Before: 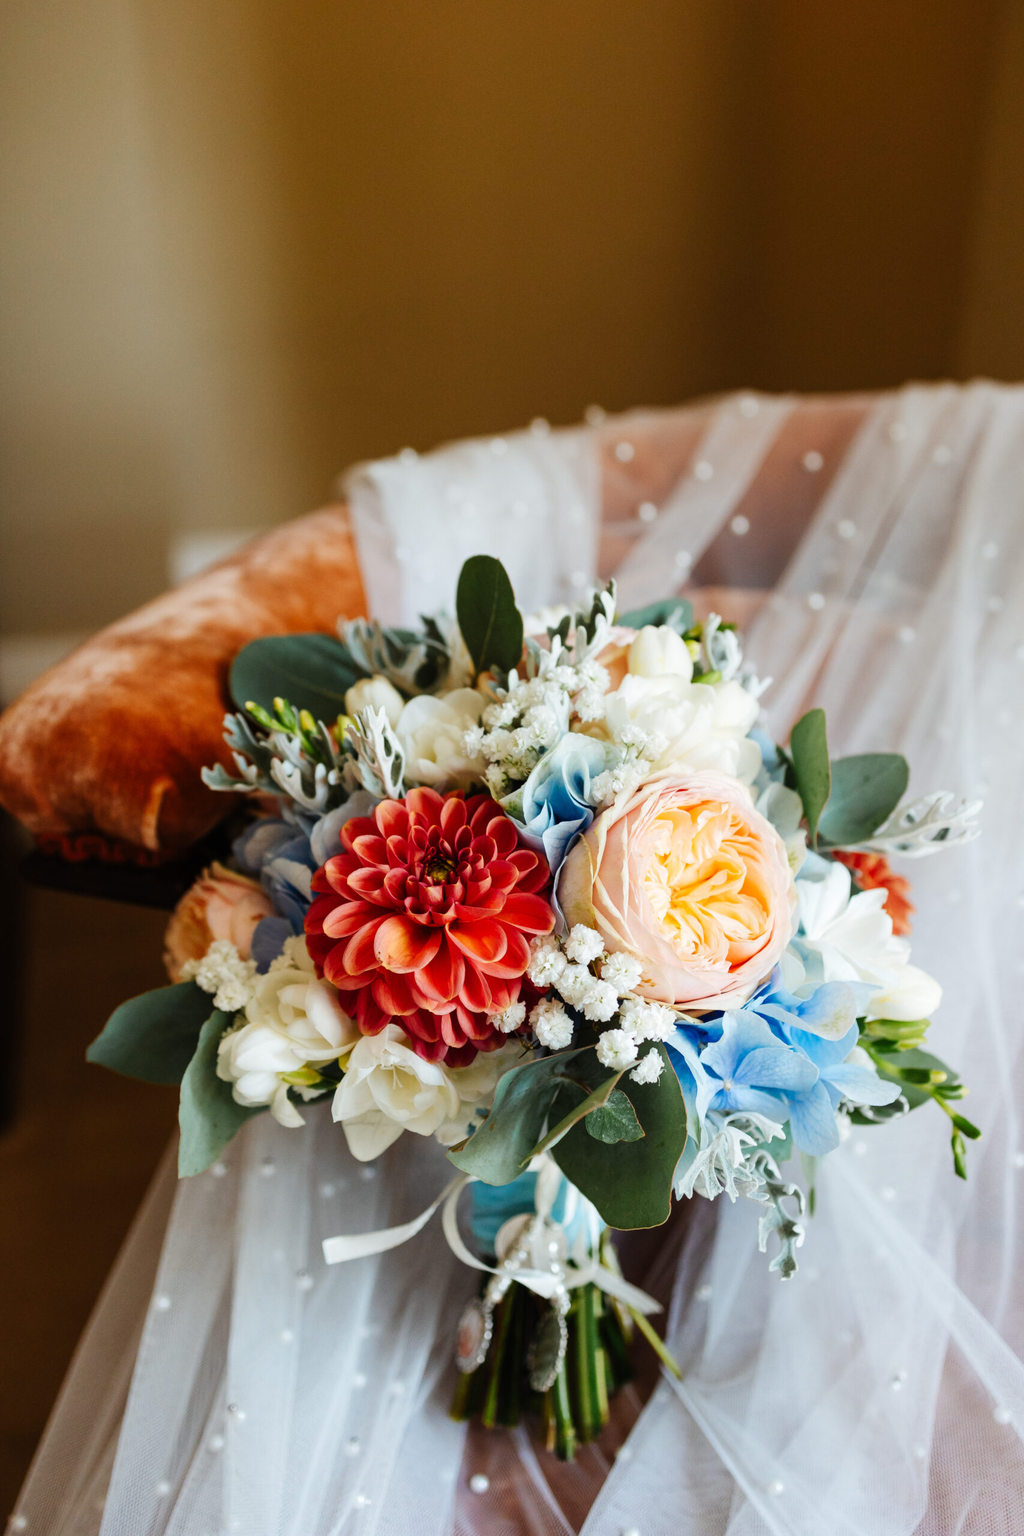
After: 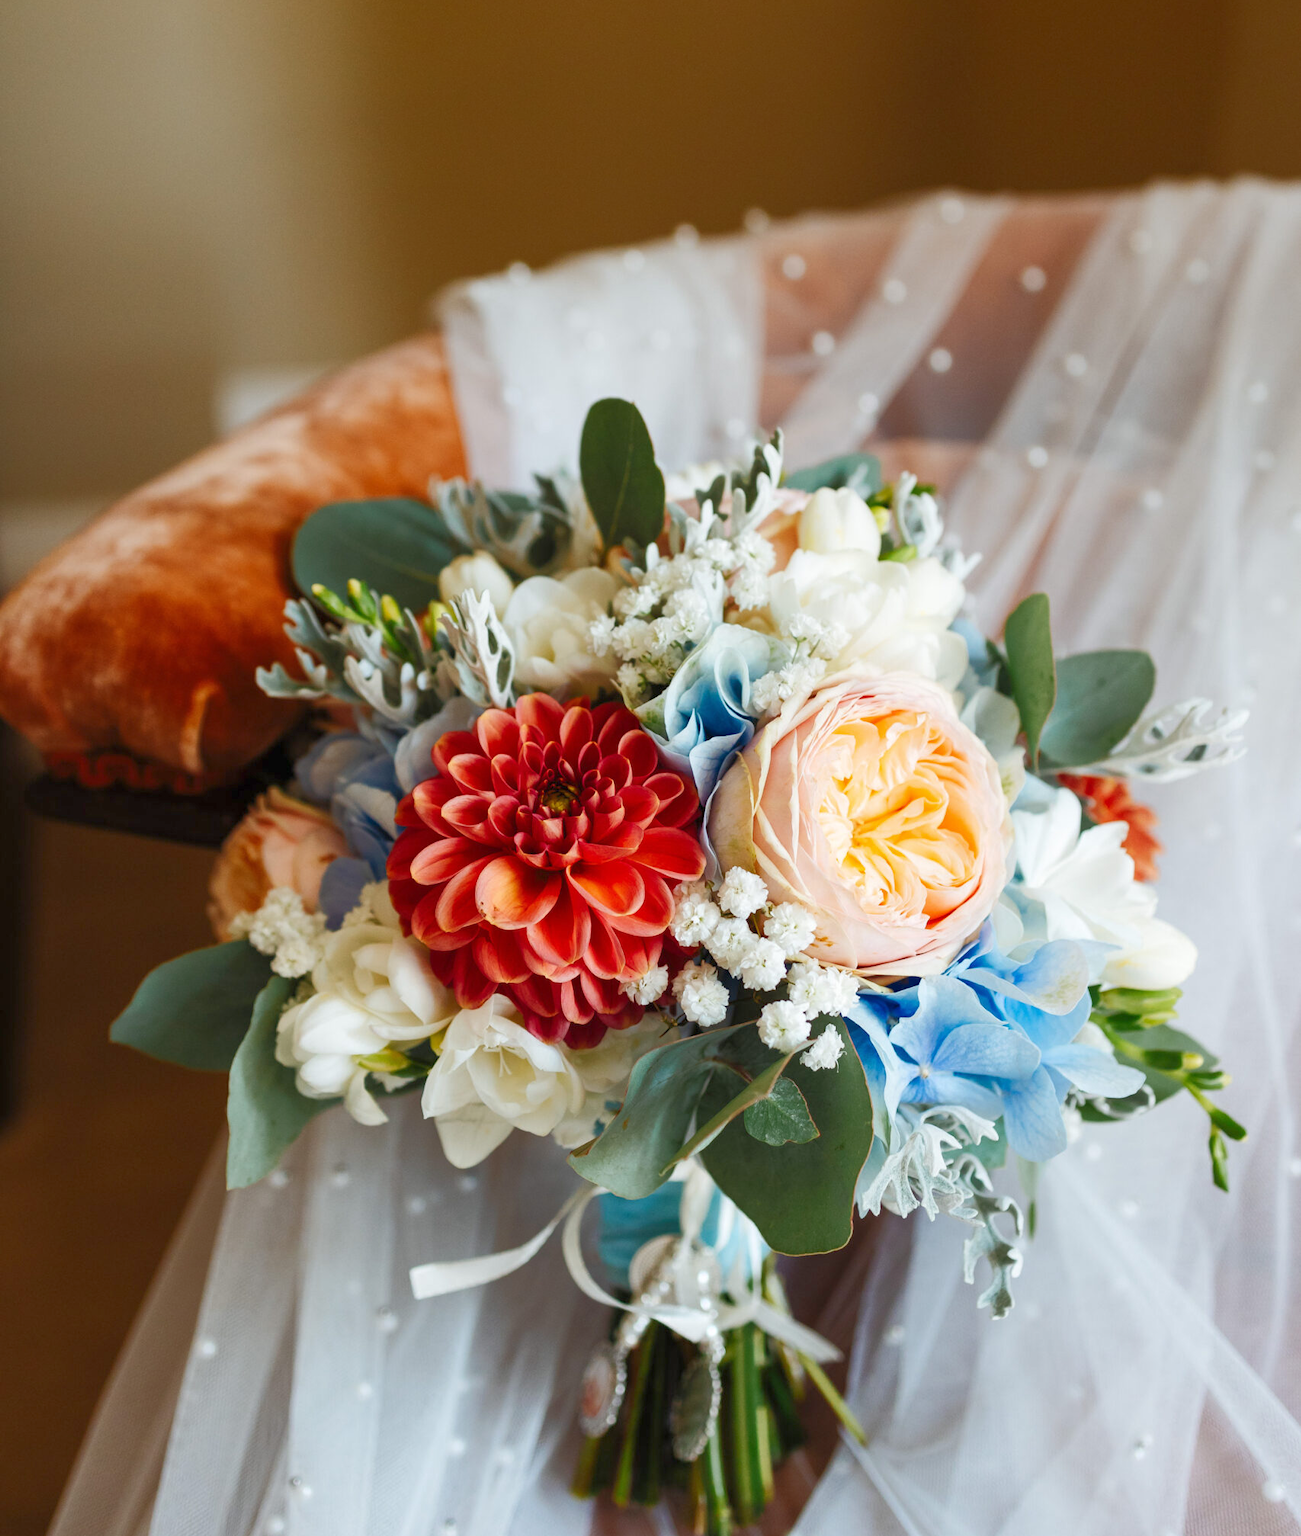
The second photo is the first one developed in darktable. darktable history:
rgb curve: curves: ch0 [(0, 0) (0.072, 0.166) (0.217, 0.293) (0.414, 0.42) (1, 1)], compensate middle gray true, preserve colors basic power
crop and rotate: top 15.774%, bottom 5.506%
